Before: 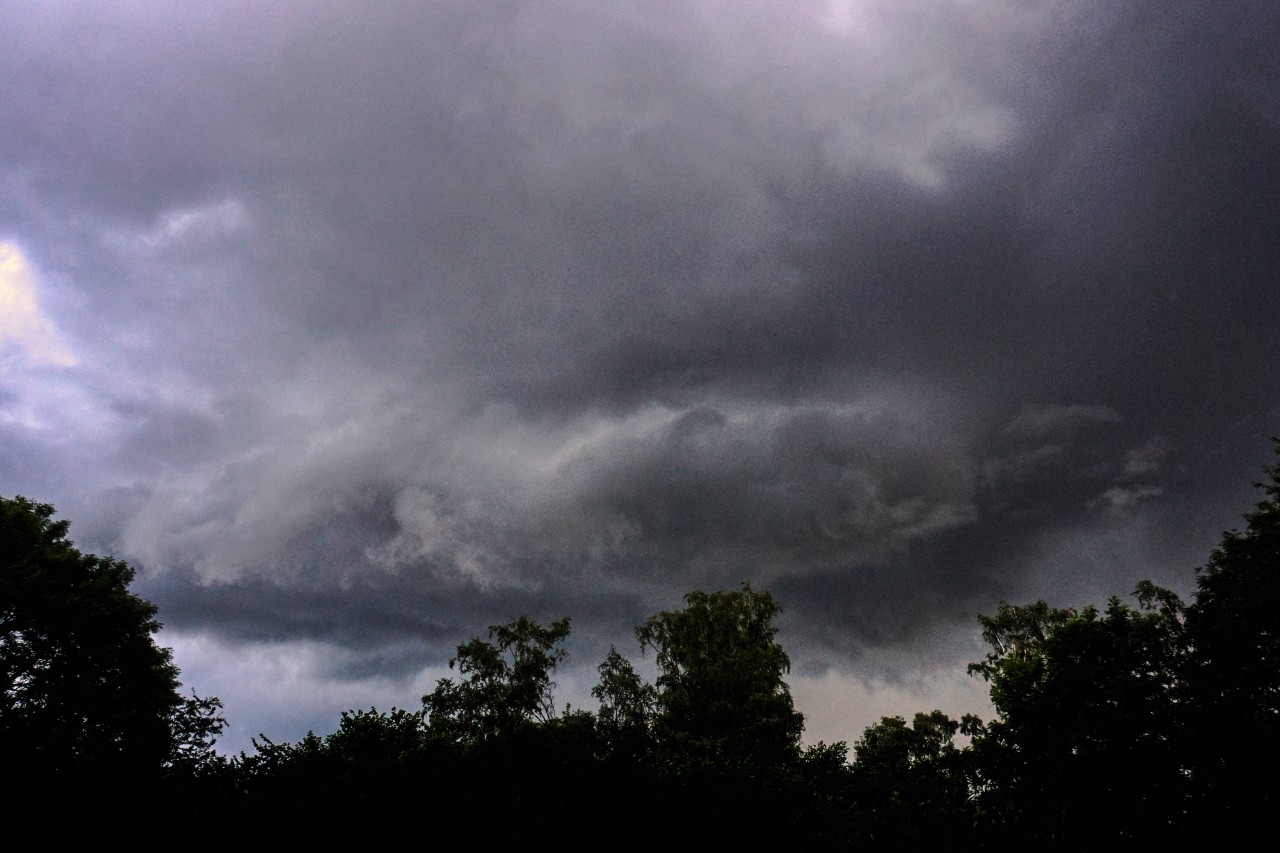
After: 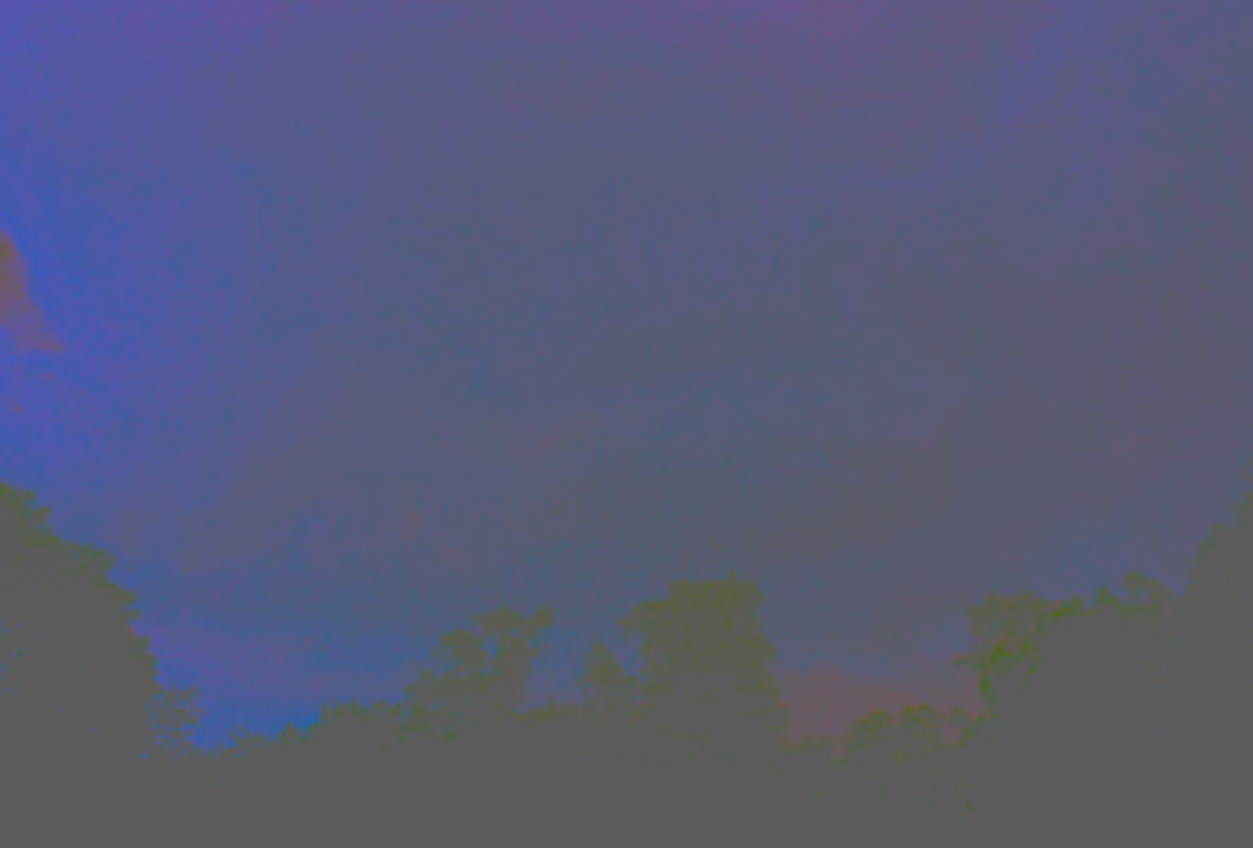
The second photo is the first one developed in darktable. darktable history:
color calibration: illuminant as shot in camera, x 0.358, y 0.373, temperature 4628.91 K
white balance: emerald 1
rotate and perspective: rotation 0.226°, lens shift (vertical) -0.042, crop left 0.023, crop right 0.982, crop top 0.006, crop bottom 0.994
contrast brightness saturation: contrast -0.99, brightness -0.17, saturation 0.75
local contrast: detail 140%
